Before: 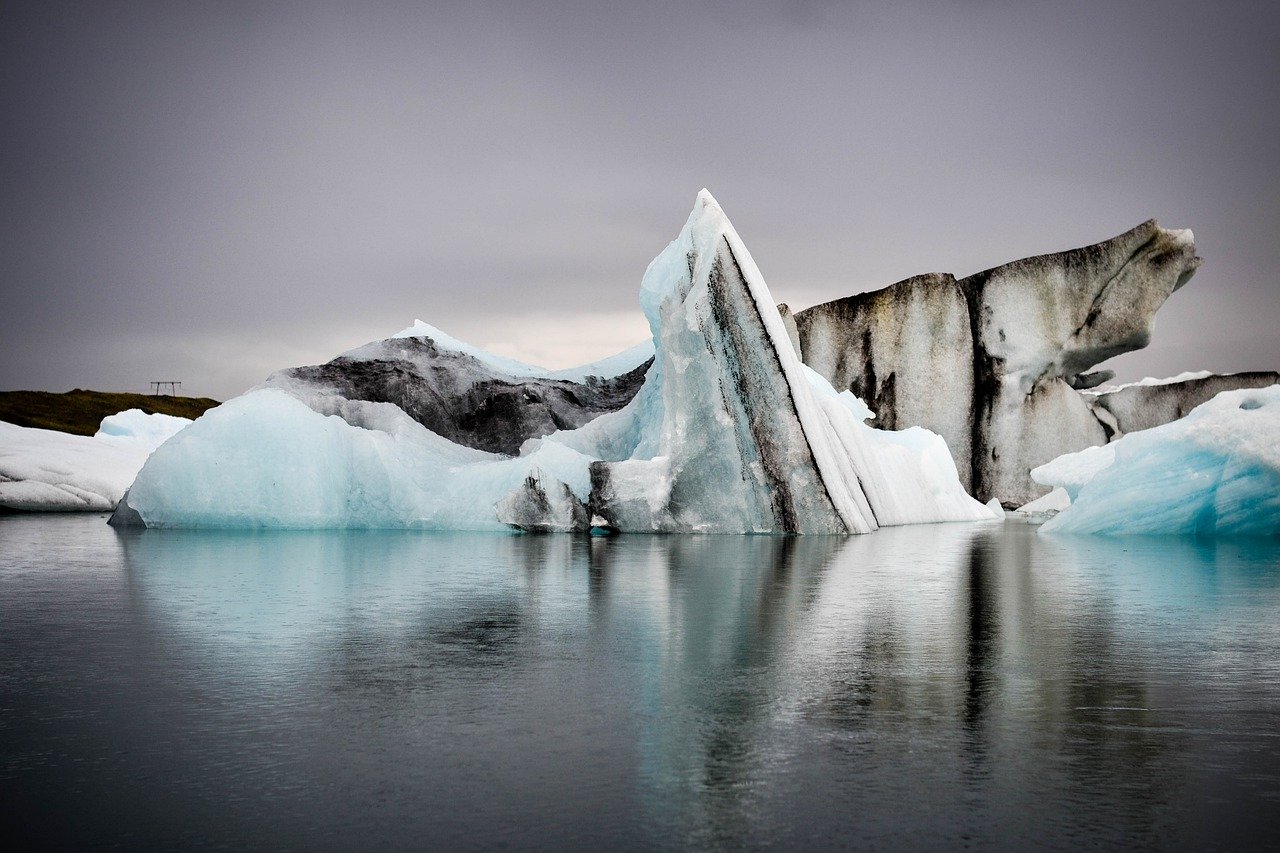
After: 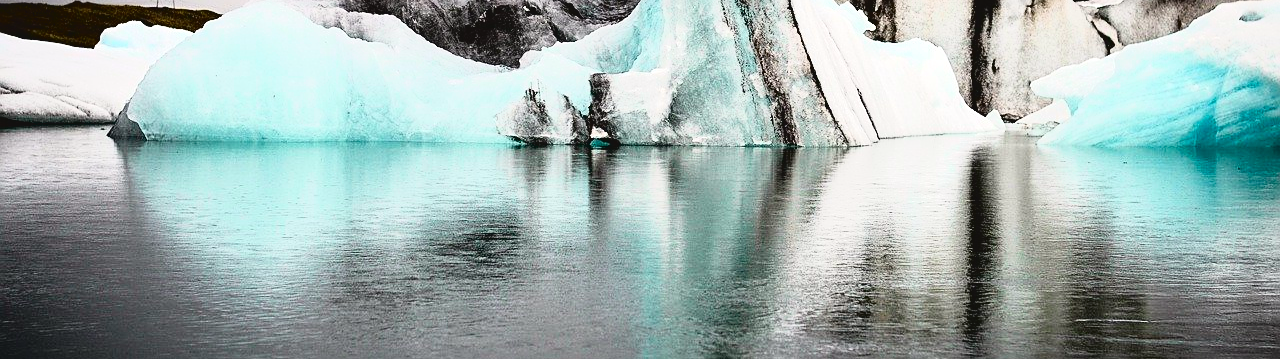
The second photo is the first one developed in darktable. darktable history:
crop: top 45.581%, bottom 12.233%
sharpen: on, module defaults
tone curve: curves: ch0 [(0, 0.049) (0.113, 0.084) (0.285, 0.301) (0.673, 0.796) (0.845, 0.932) (0.994, 0.971)]; ch1 [(0, 0) (0.456, 0.424) (0.498, 0.5) (0.57, 0.557) (0.631, 0.635) (1, 1)]; ch2 [(0, 0) (0.395, 0.398) (0.44, 0.456) (0.502, 0.507) (0.55, 0.559) (0.67, 0.702) (1, 1)], color space Lab, independent channels, preserve colors none
exposure: exposure 0.424 EV, compensate exposure bias true, compensate highlight preservation false
